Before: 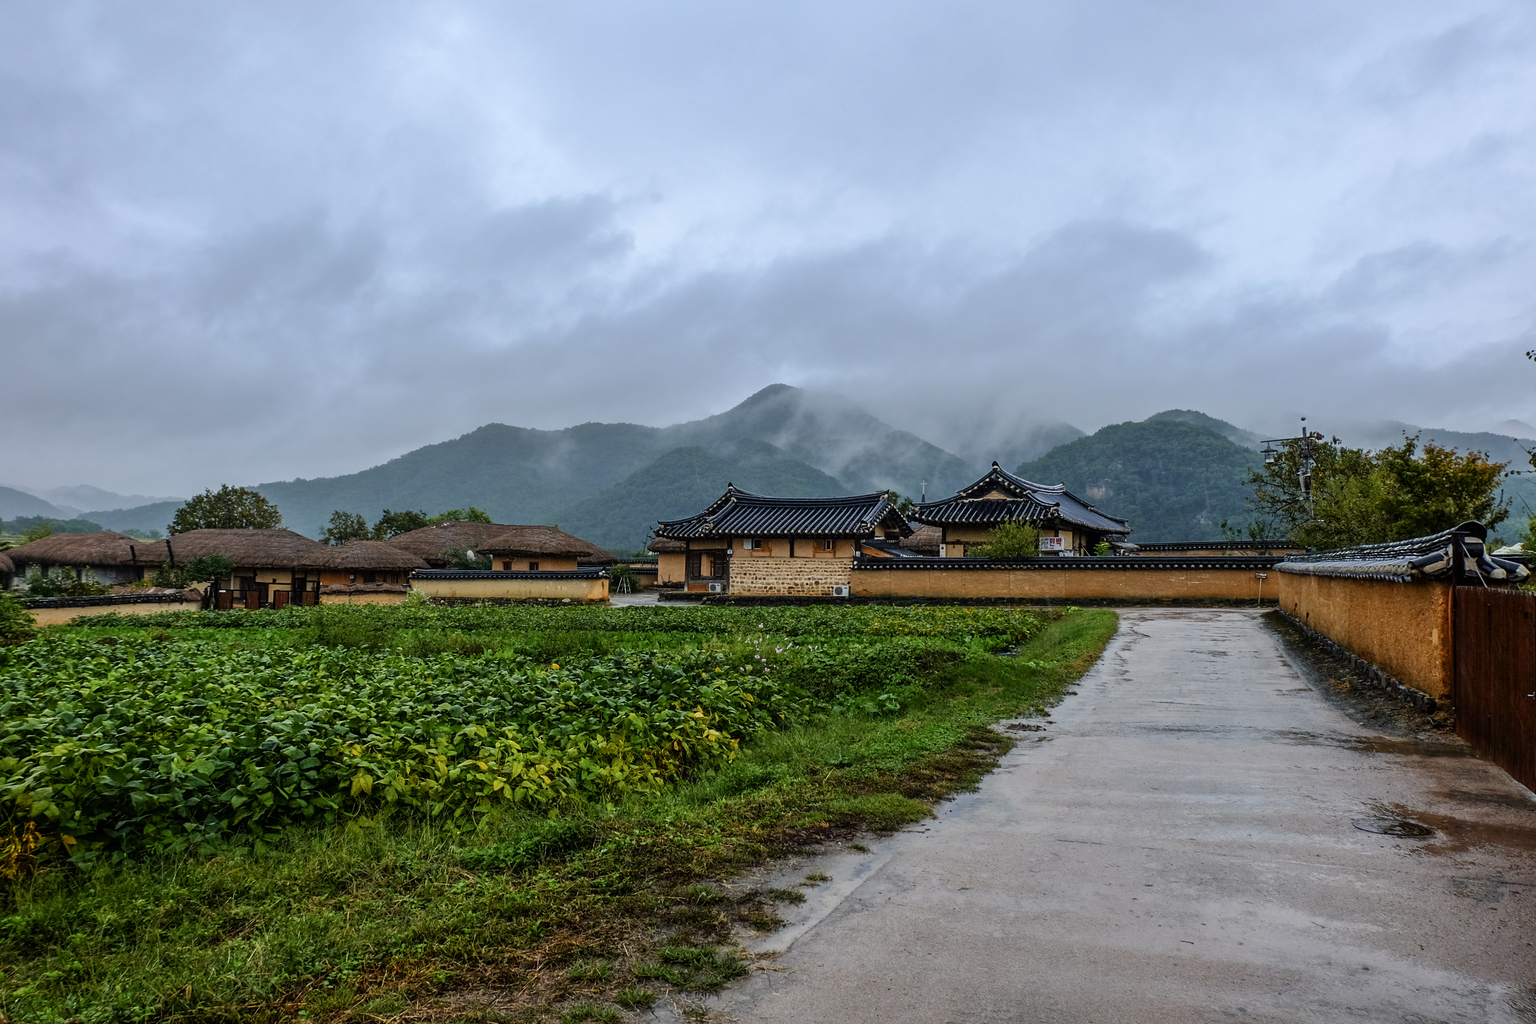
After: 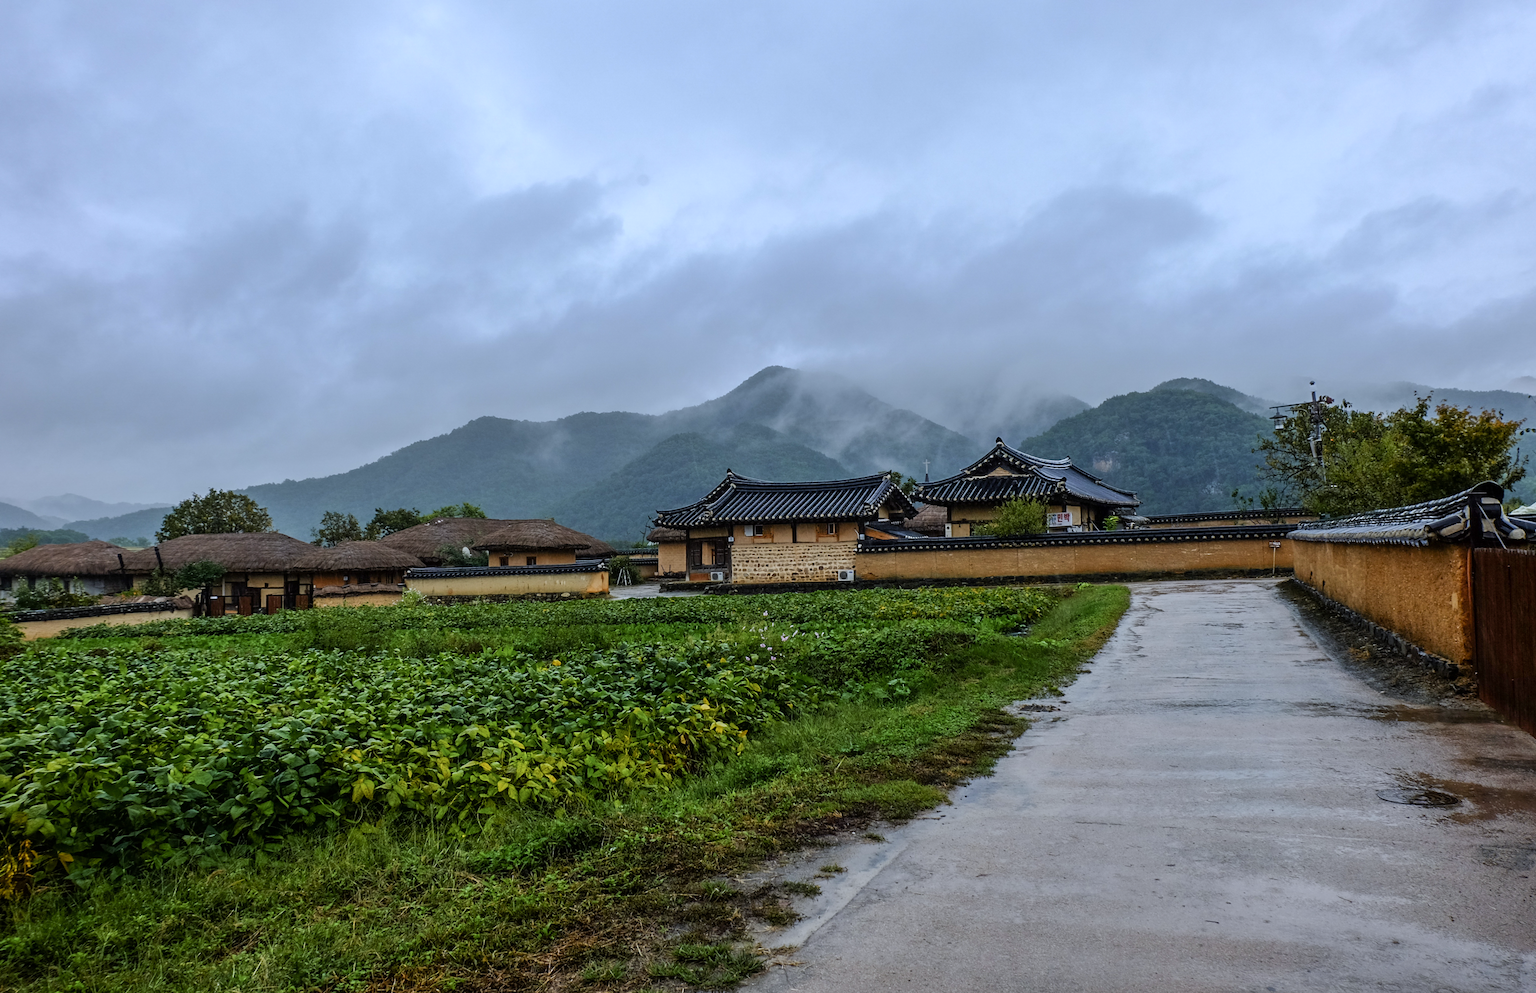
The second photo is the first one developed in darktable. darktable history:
white balance: red 0.967, blue 1.049
rotate and perspective: rotation -2°, crop left 0.022, crop right 0.978, crop top 0.049, crop bottom 0.951
